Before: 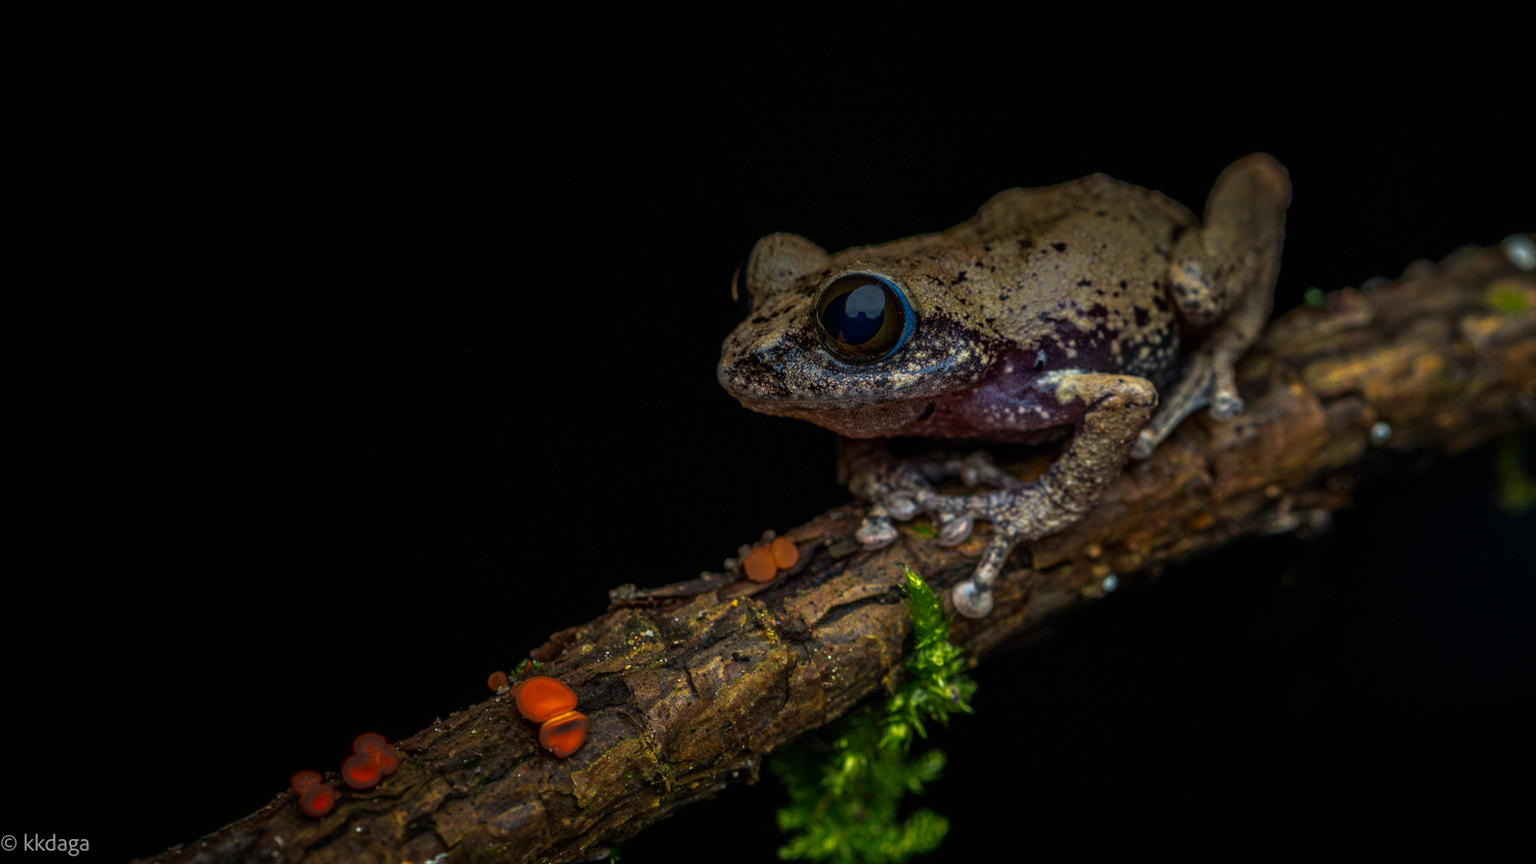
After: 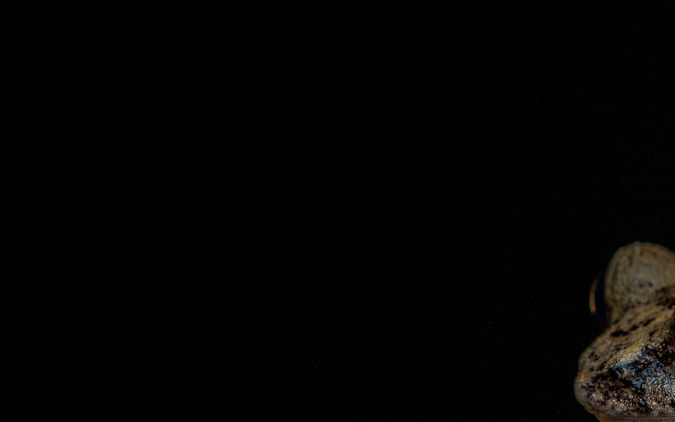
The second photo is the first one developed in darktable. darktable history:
crop and rotate: left 10.843%, top 0.072%, right 46.938%, bottom 52.964%
